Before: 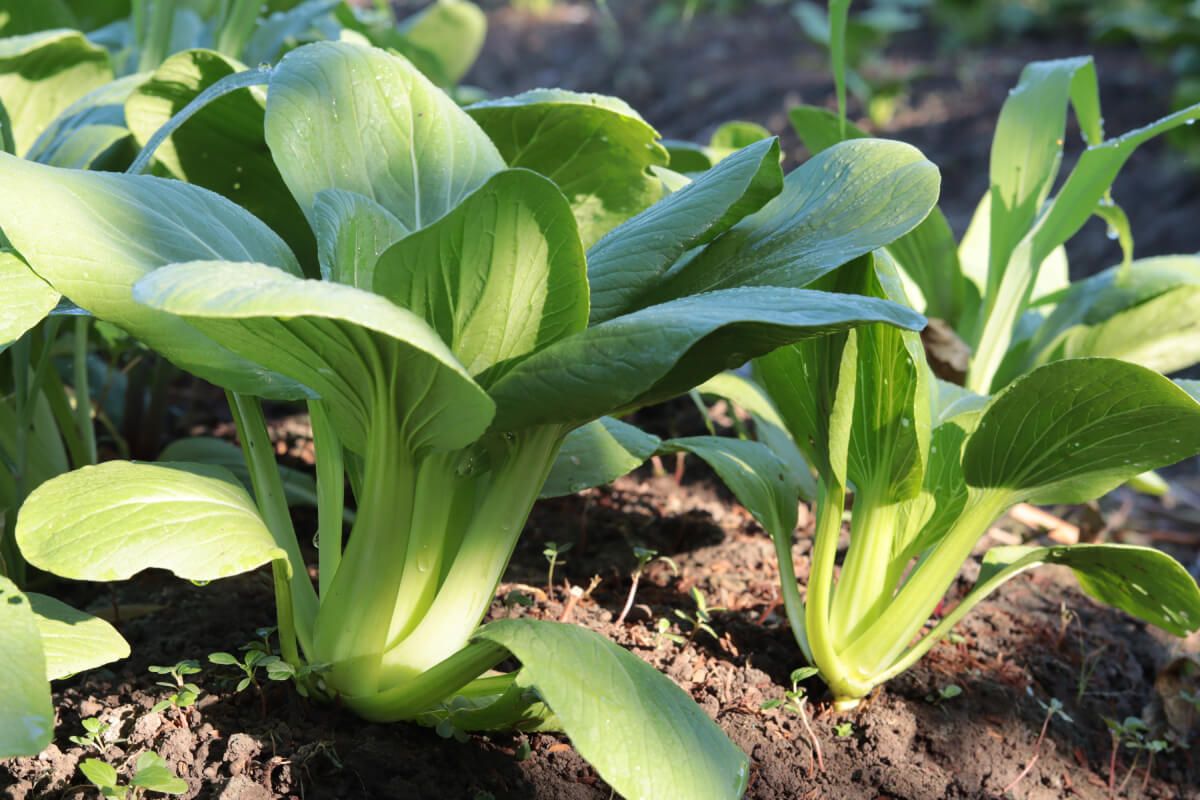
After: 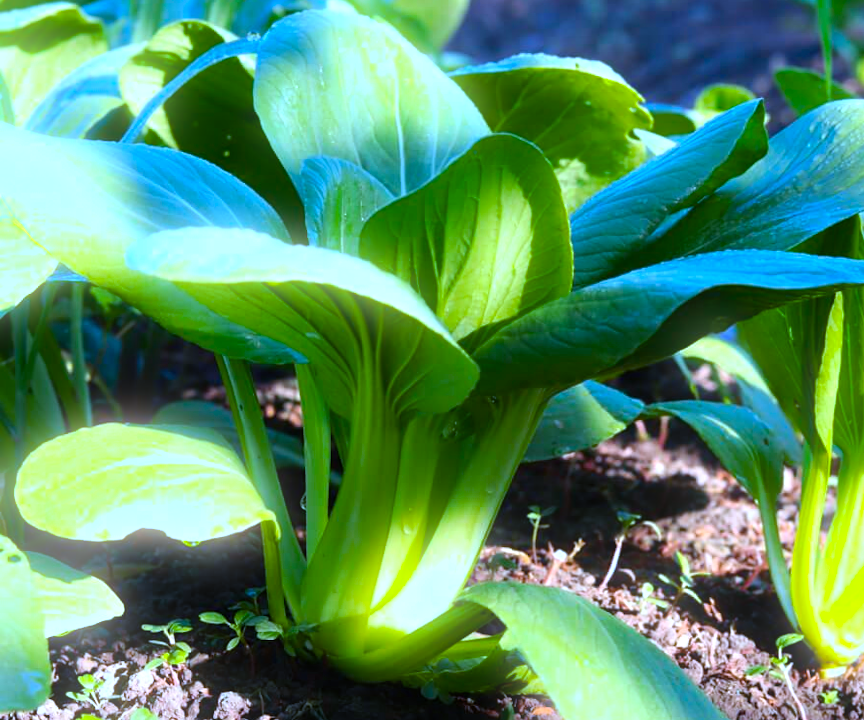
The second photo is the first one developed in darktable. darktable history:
color balance rgb: linear chroma grading › global chroma 9%, perceptual saturation grading › global saturation 36%, perceptual saturation grading › shadows 35%, perceptual brilliance grading › global brilliance 15%, perceptual brilliance grading › shadows -35%, global vibrance 15%
crop: top 5.803%, right 27.864%, bottom 5.804%
rotate and perspective: lens shift (horizontal) -0.055, automatic cropping off
bloom: size 5%, threshold 95%, strength 15%
white balance: red 0.871, blue 1.249
